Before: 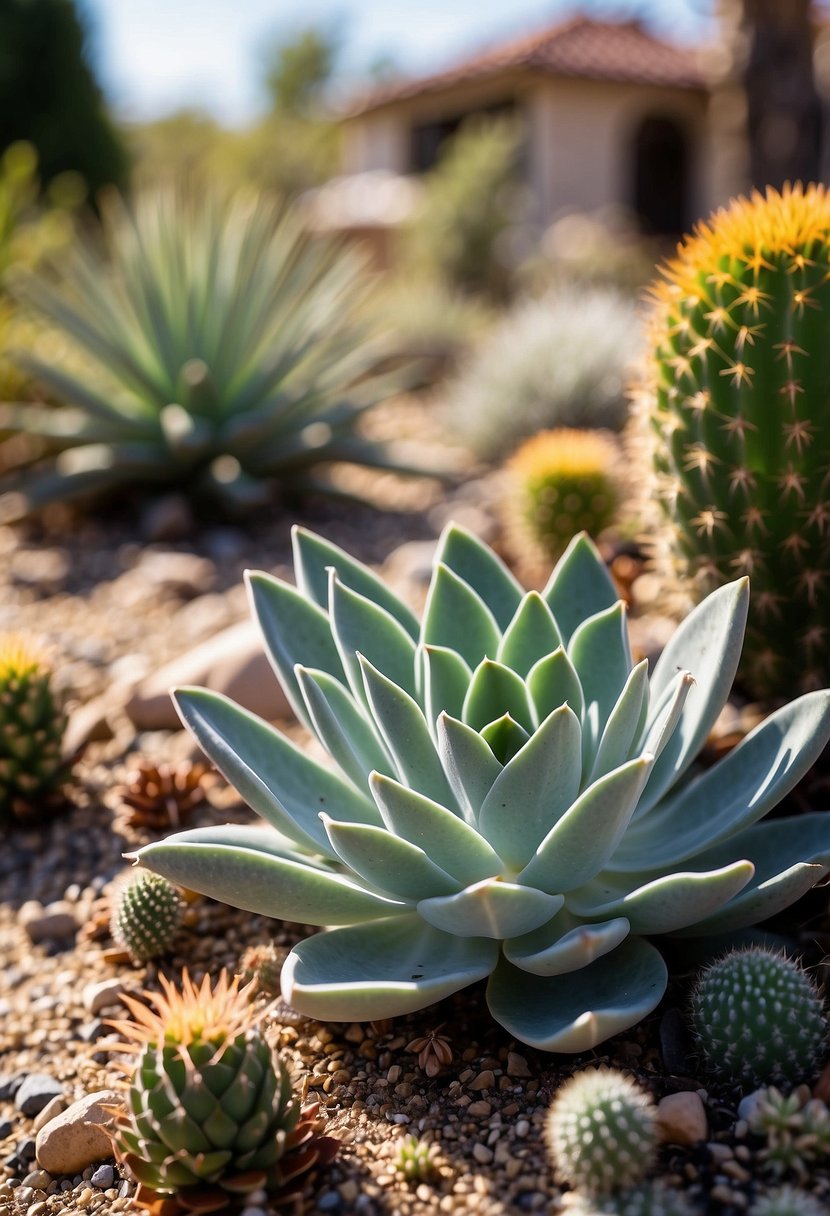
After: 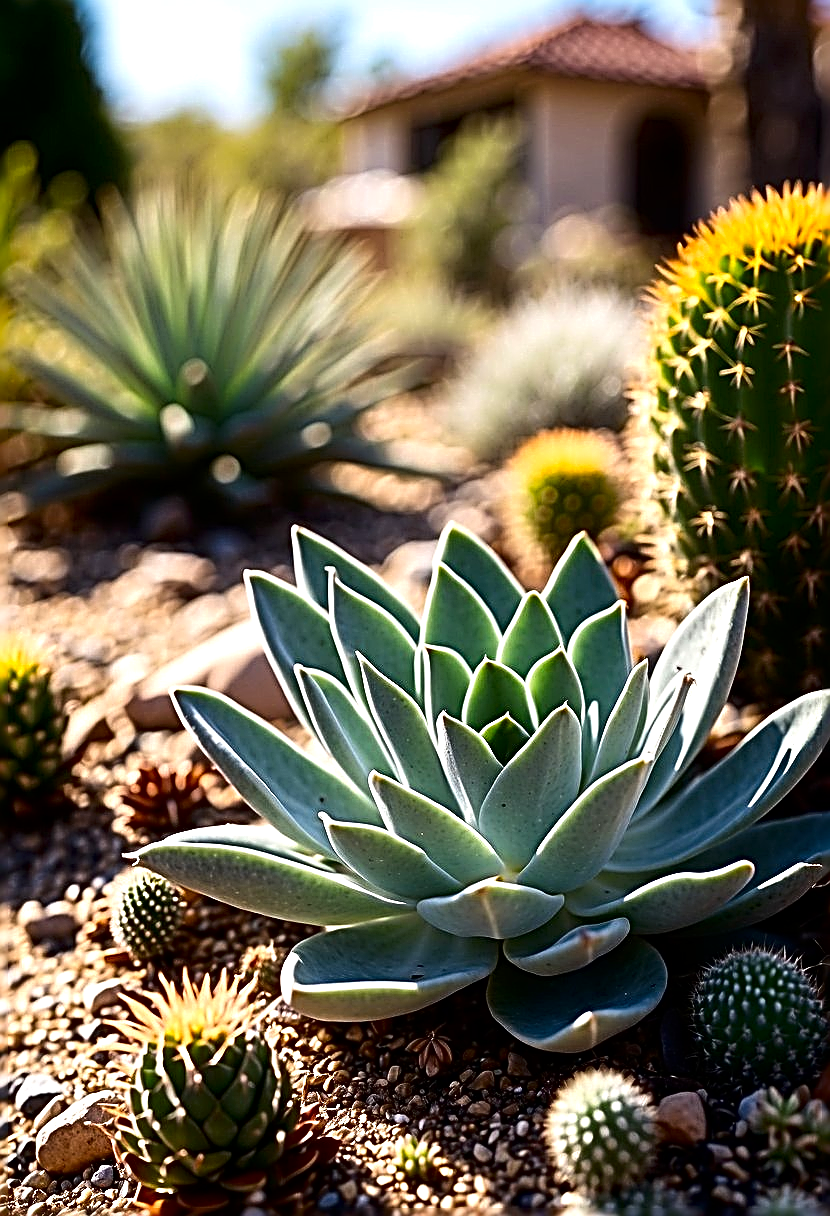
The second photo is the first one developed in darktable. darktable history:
contrast brightness saturation: contrast 0.124, brightness -0.117, saturation 0.201
tone equalizer: -8 EV -0.409 EV, -7 EV -0.365 EV, -6 EV -0.315 EV, -5 EV -0.197 EV, -3 EV 0.219 EV, -2 EV 0.325 EV, -1 EV 0.406 EV, +0 EV 0.405 EV
sharpen: radius 3.155, amount 1.724
